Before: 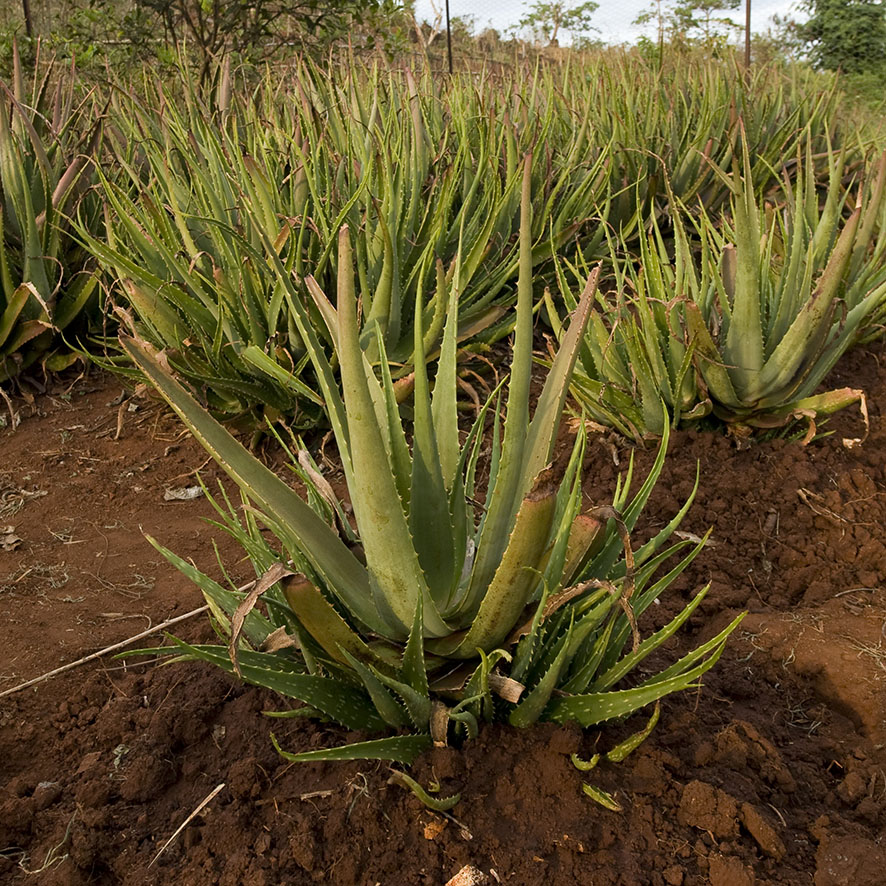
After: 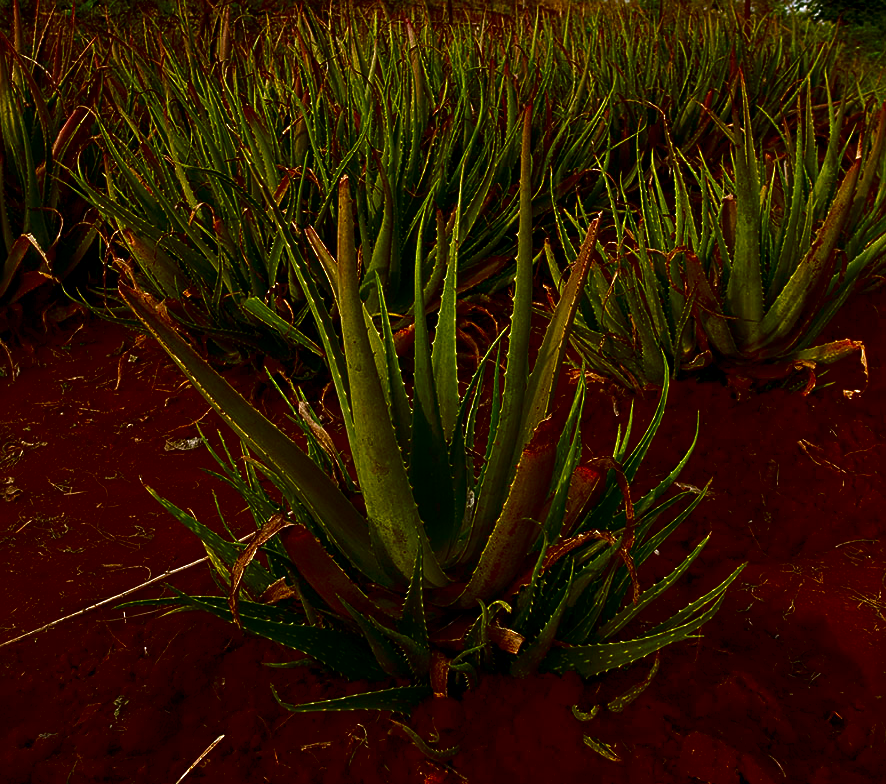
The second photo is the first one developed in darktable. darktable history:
crop and rotate: top 5.563%, bottom 5.838%
contrast brightness saturation: brightness -0.991, saturation 0.982
sharpen: on, module defaults
local contrast: on, module defaults
